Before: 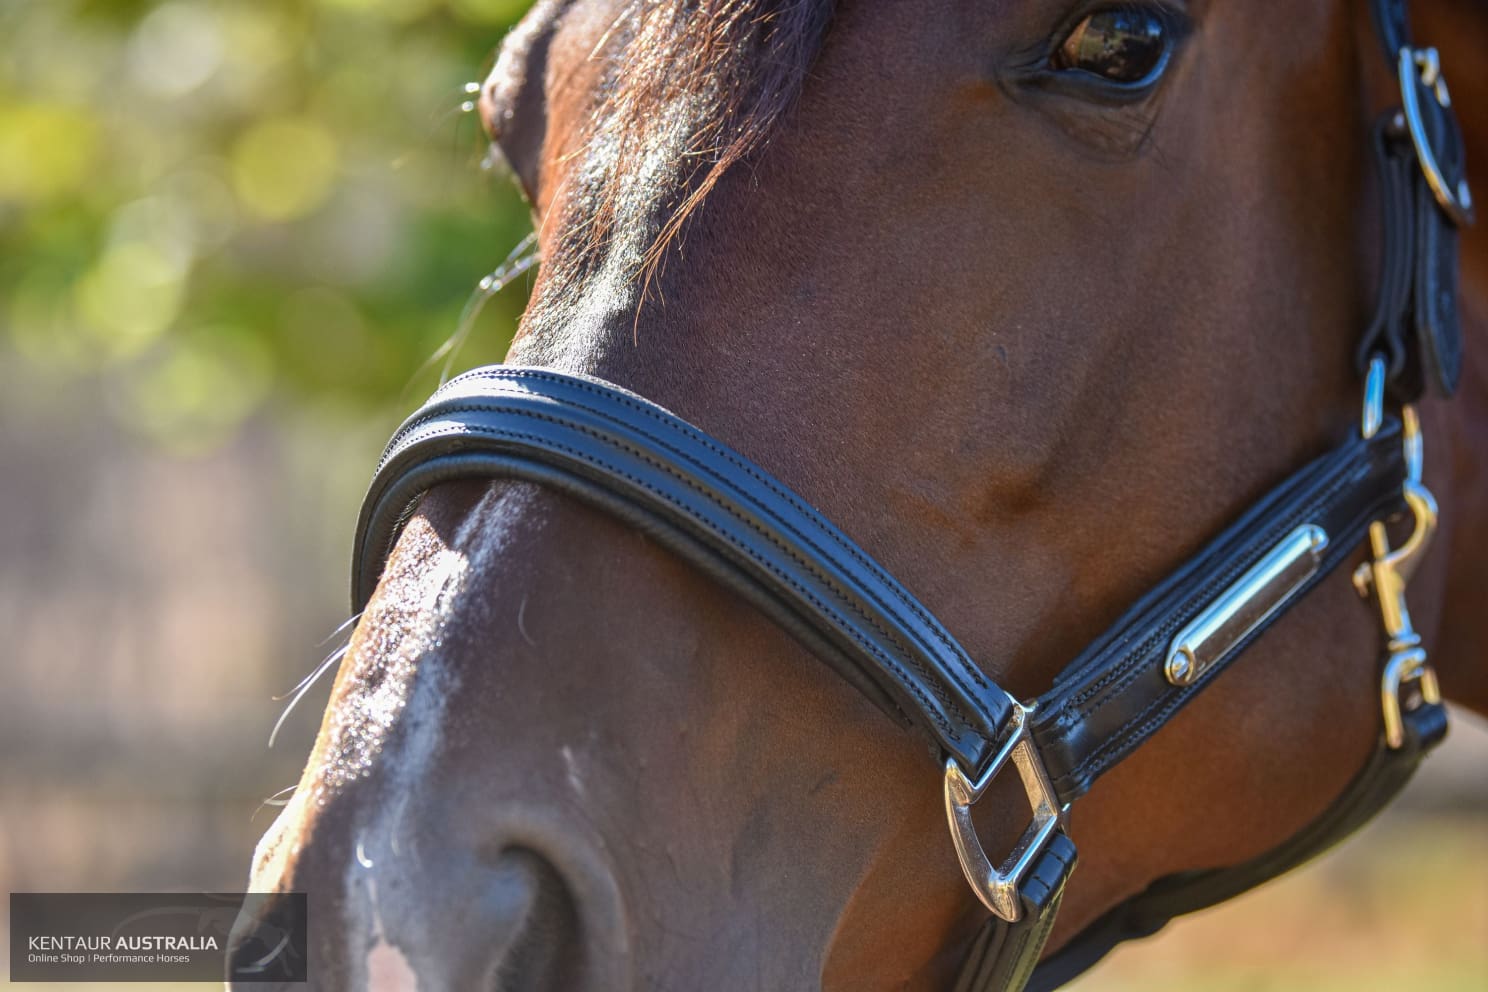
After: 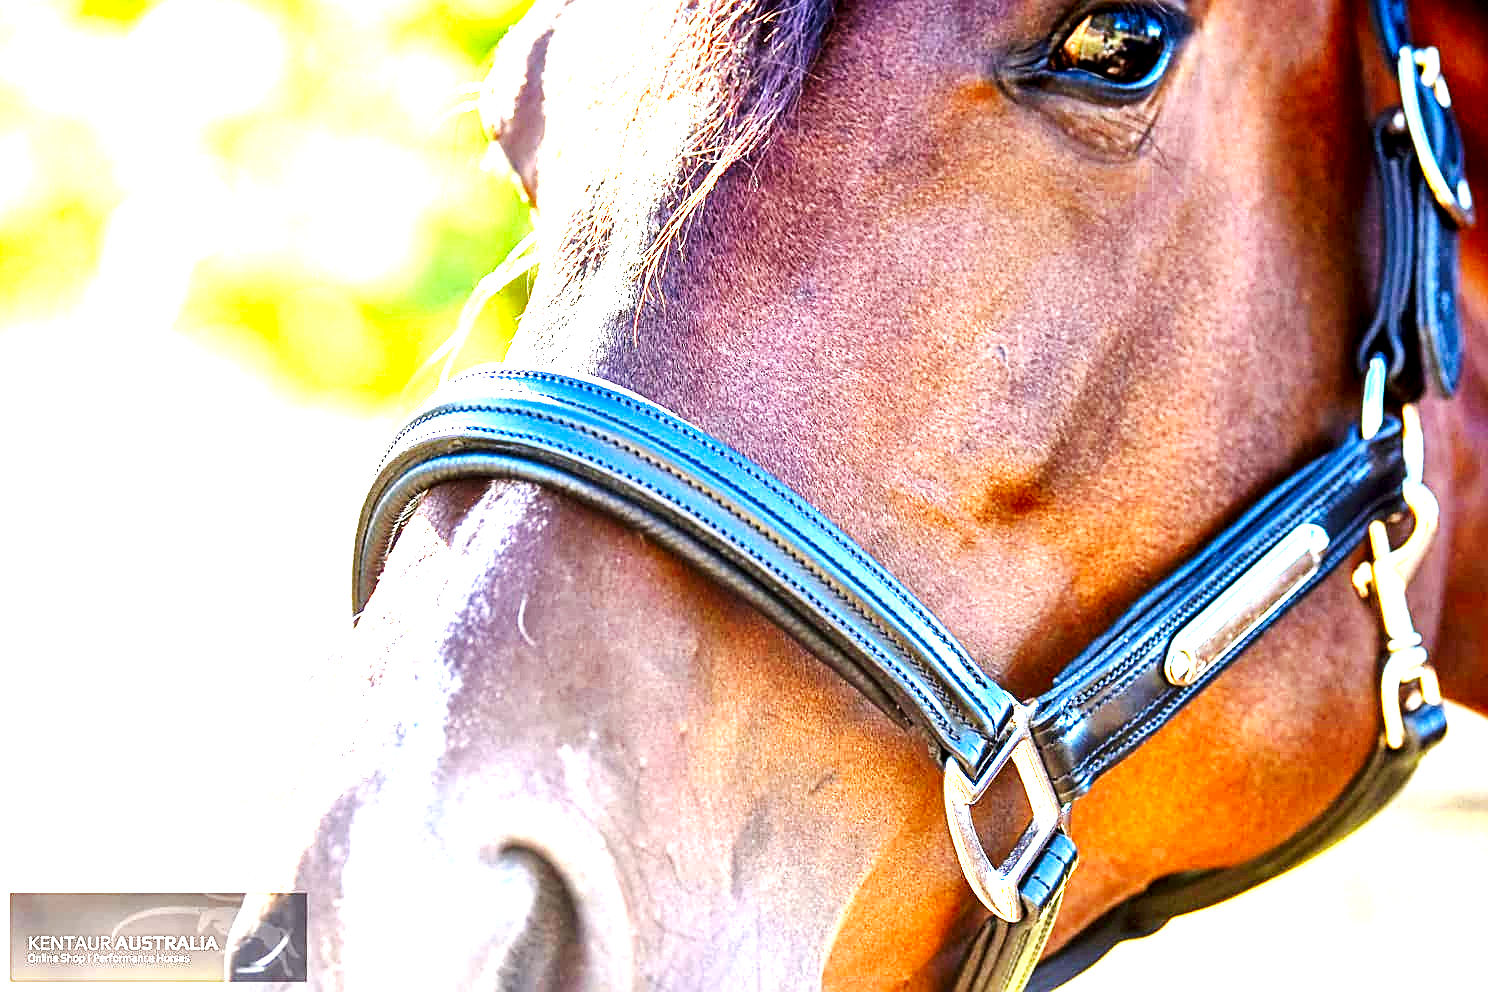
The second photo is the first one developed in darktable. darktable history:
sharpen: on, module defaults
base curve: curves: ch0 [(0, 0) (0.028, 0.03) (0.121, 0.232) (0.46, 0.748) (0.859, 0.968) (1, 1)], preserve colors none
raw denoise: x [[0, 0.25, 0.5, 0.75, 1] ×4]
exposure: black level correction 0.008, exposure 0.979 EV, compensate highlight preservation false
levels: levels [0, 0.352, 0.703]
local contrast: mode bilateral grid, contrast 20, coarseness 50, detail 161%, midtone range 0.2
